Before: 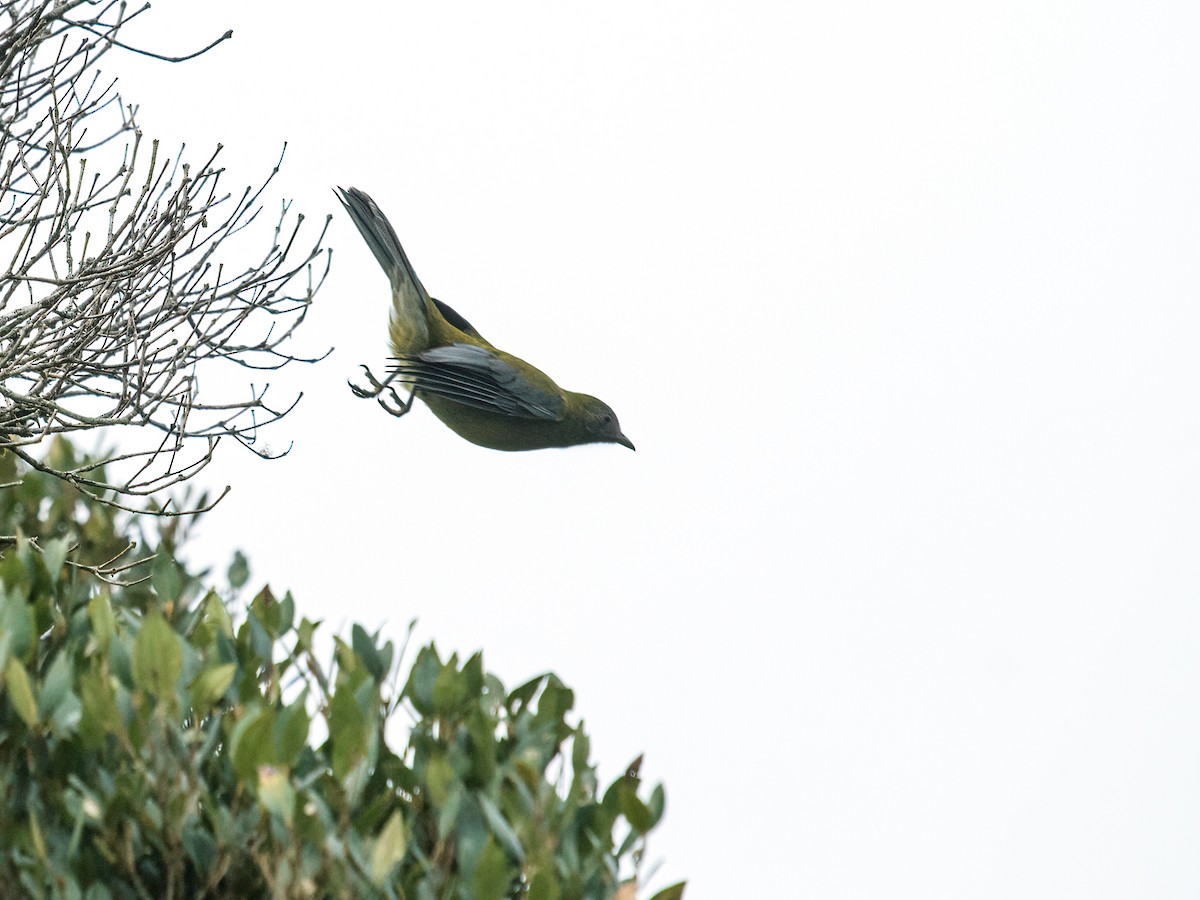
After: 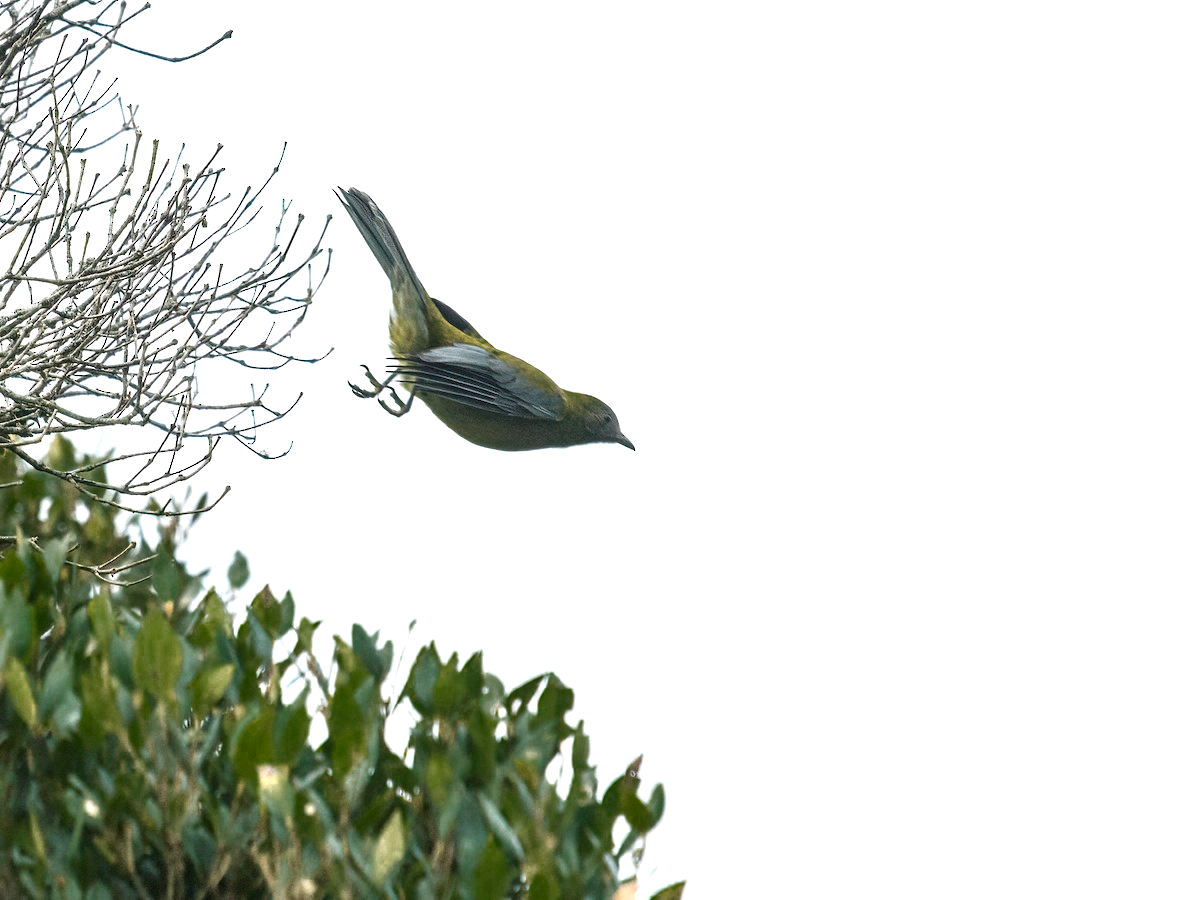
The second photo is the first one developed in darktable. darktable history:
color zones: curves: ch0 [(0.25, 0.5) (0.347, 0.092) (0.75, 0.5)]; ch1 [(0.25, 0.5) (0.33, 0.51) (0.75, 0.5)]
white balance: emerald 1
exposure: exposure 0.6 EV, compensate highlight preservation false
